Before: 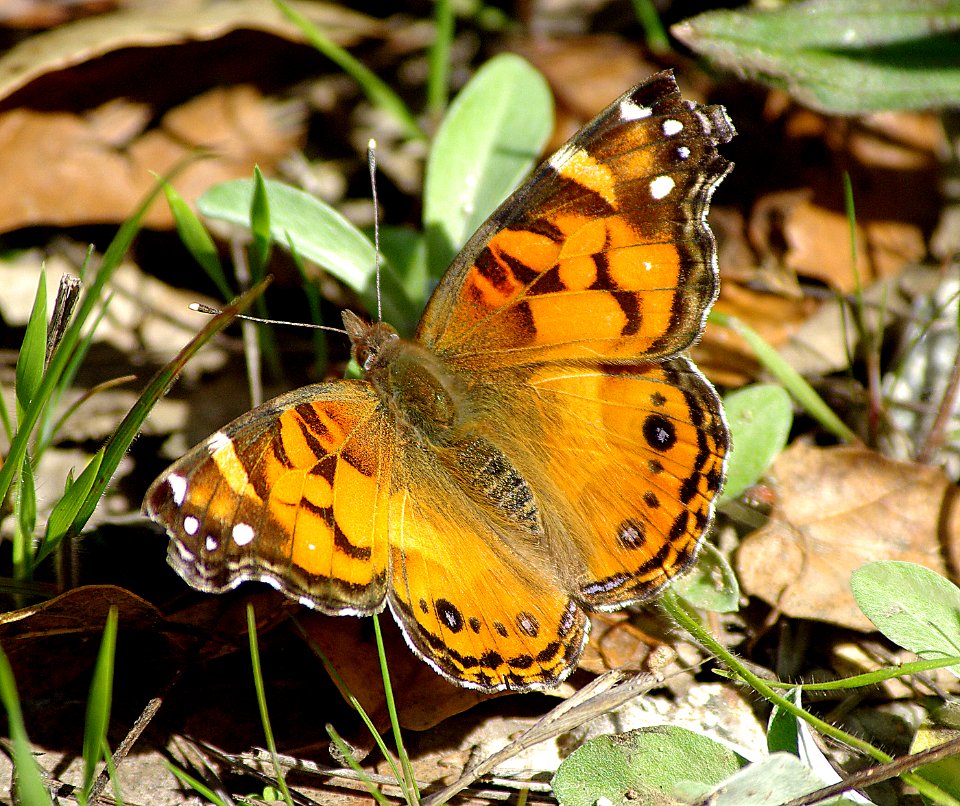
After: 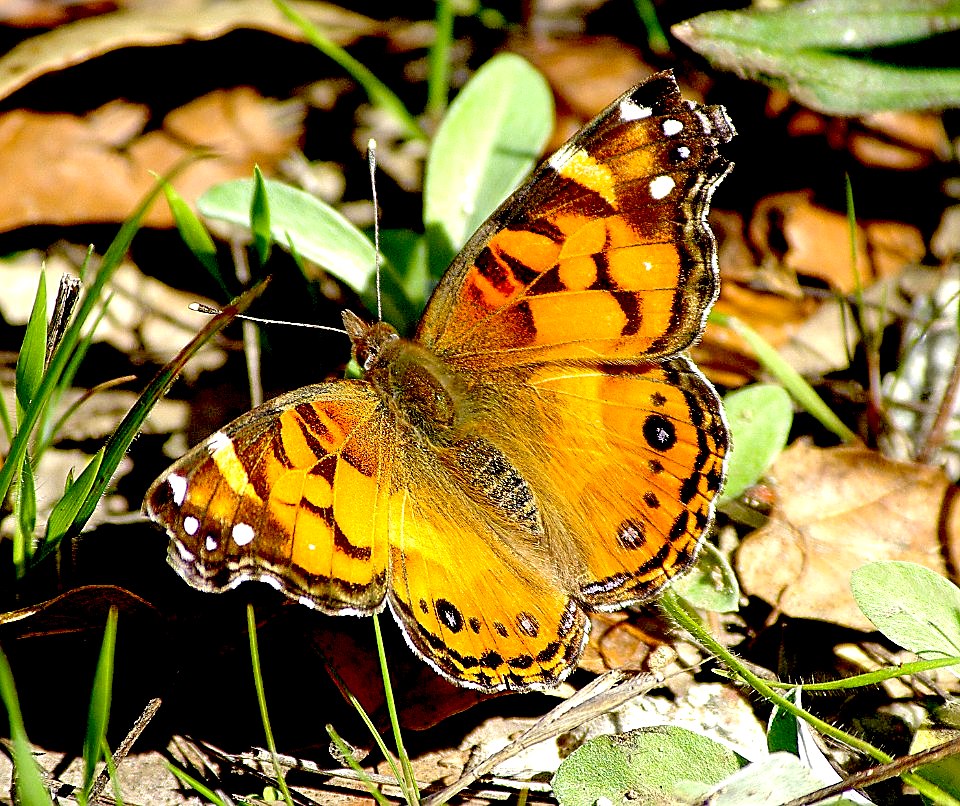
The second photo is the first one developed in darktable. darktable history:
exposure: black level correction 0.031, exposure 0.31 EV, compensate highlight preservation false
sharpen: on, module defaults
